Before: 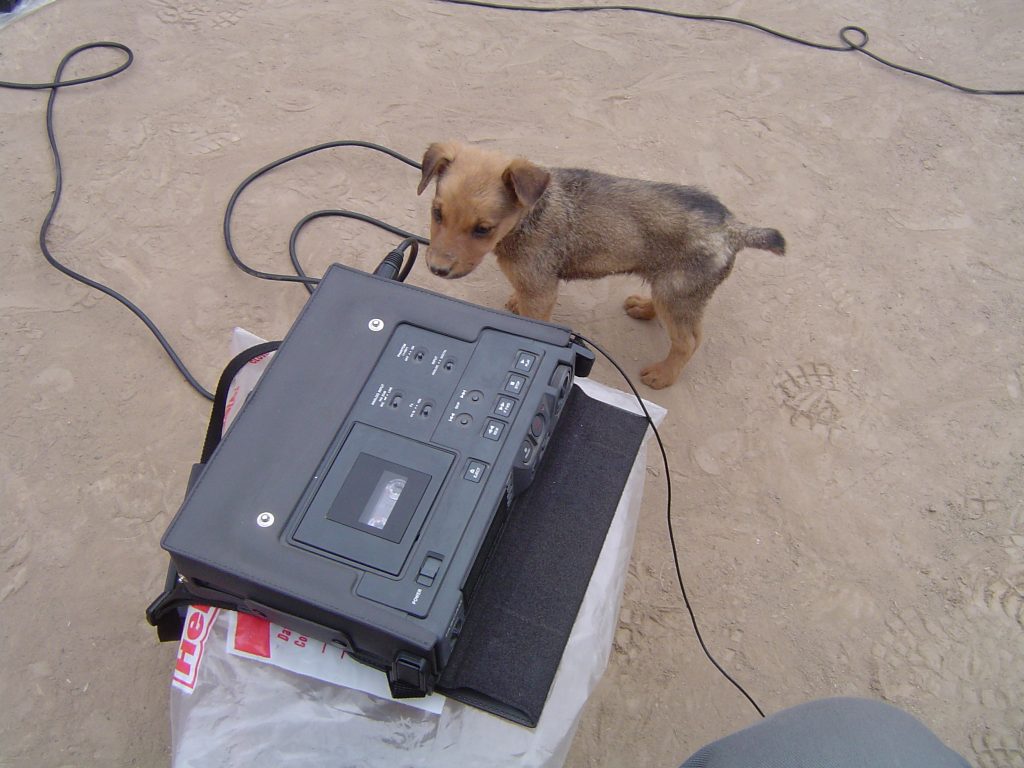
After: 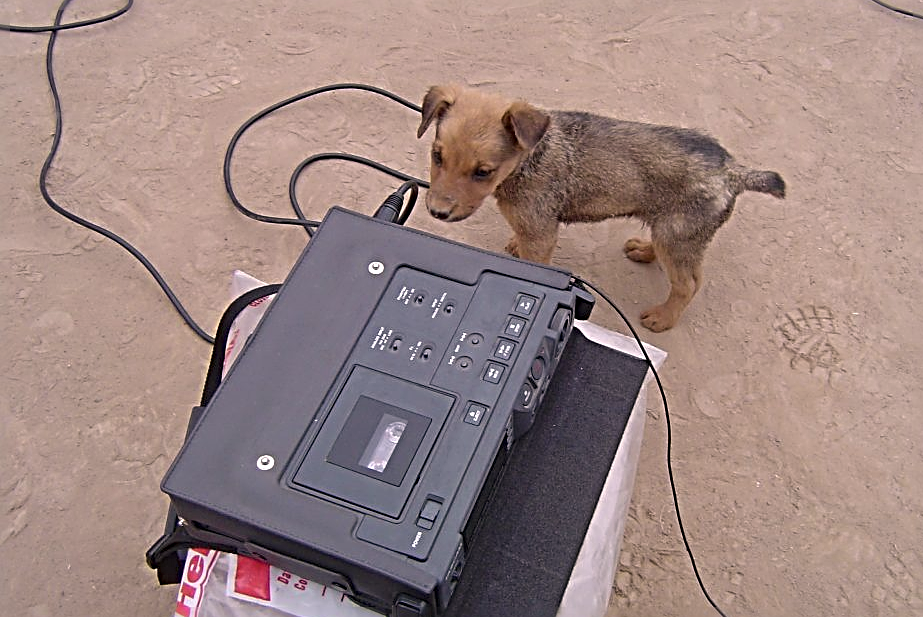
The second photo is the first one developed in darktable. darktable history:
sharpen: radius 3.656, amount 0.929
crop: top 7.501%, right 9.793%, bottom 12.087%
color correction: highlights a* 7.43, highlights b* 4.07
